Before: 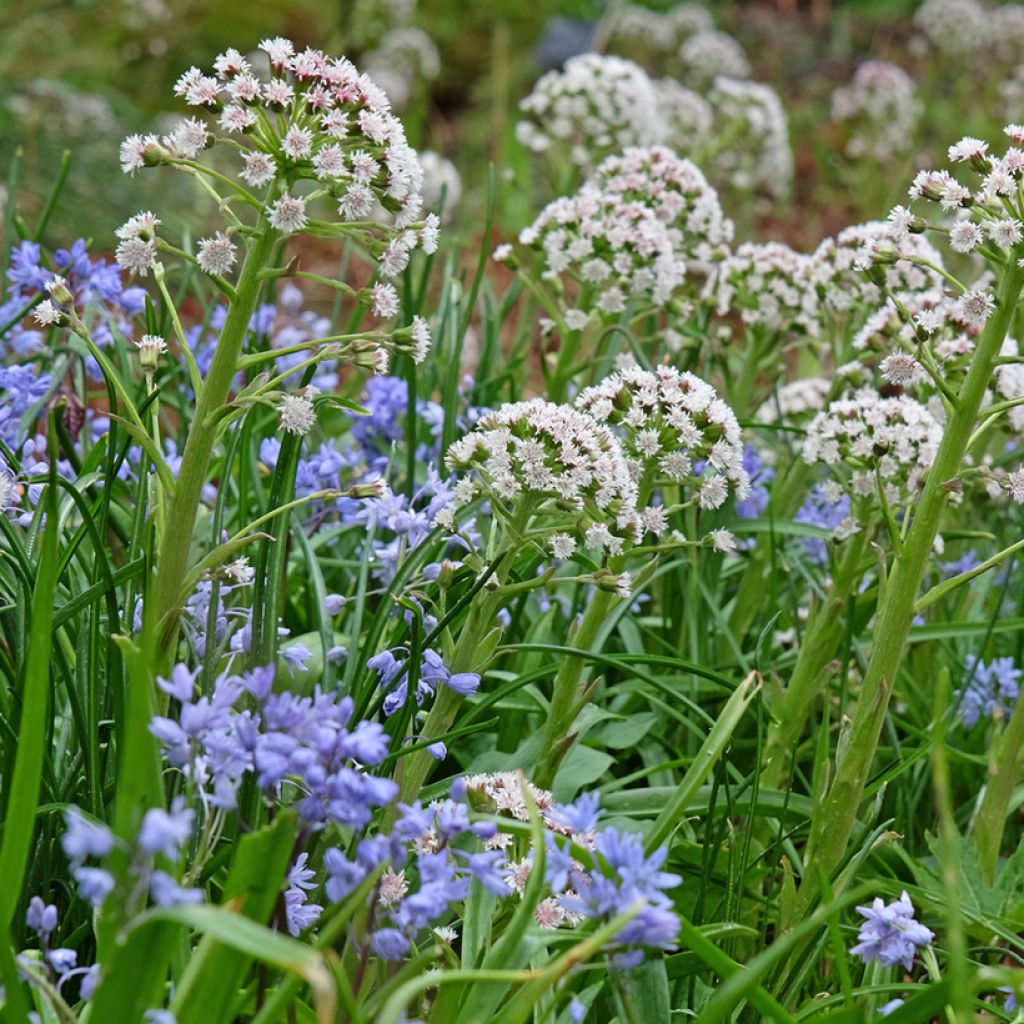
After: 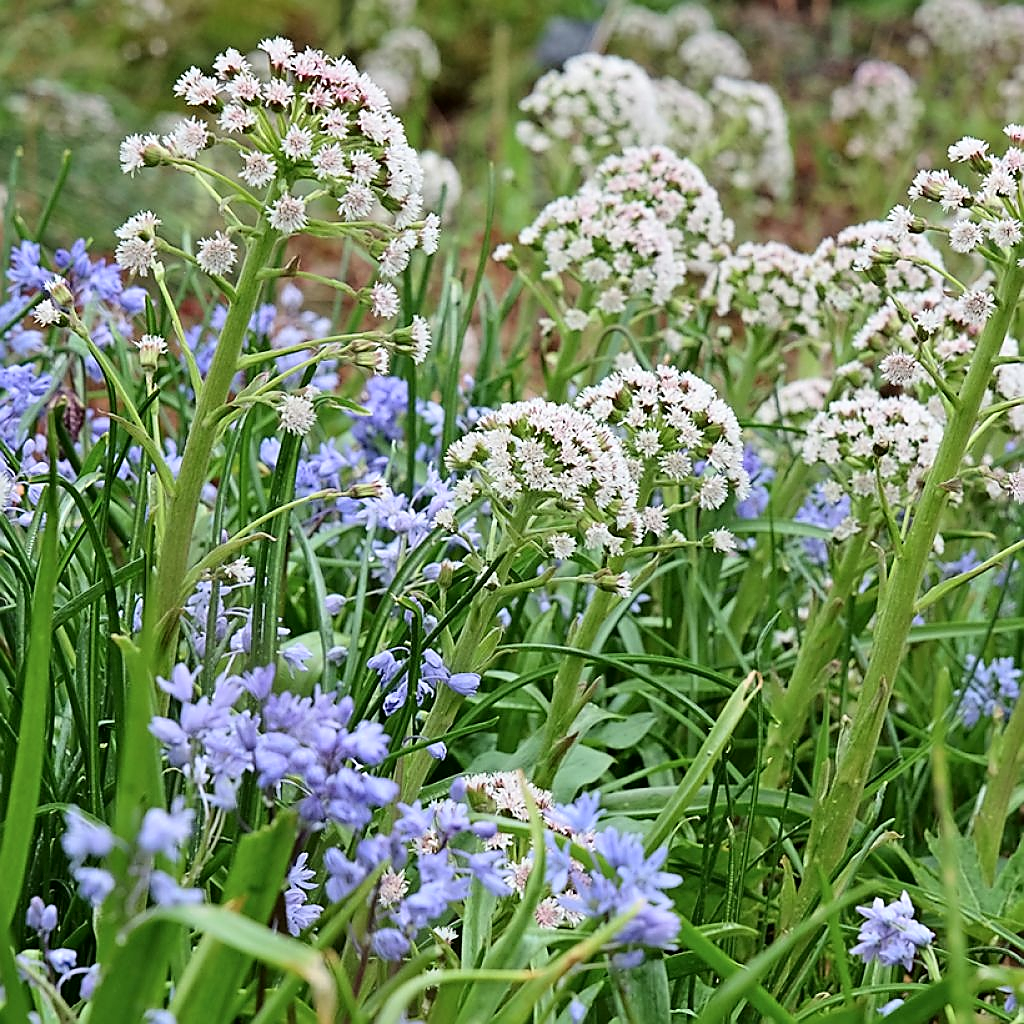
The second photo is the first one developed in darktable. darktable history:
sharpen: radius 1.426, amount 1.233, threshold 0.711
tone curve: curves: ch0 [(0, 0) (0.004, 0.001) (0.133, 0.112) (0.325, 0.362) (0.832, 0.893) (1, 1)], color space Lab, independent channels, preserve colors none
